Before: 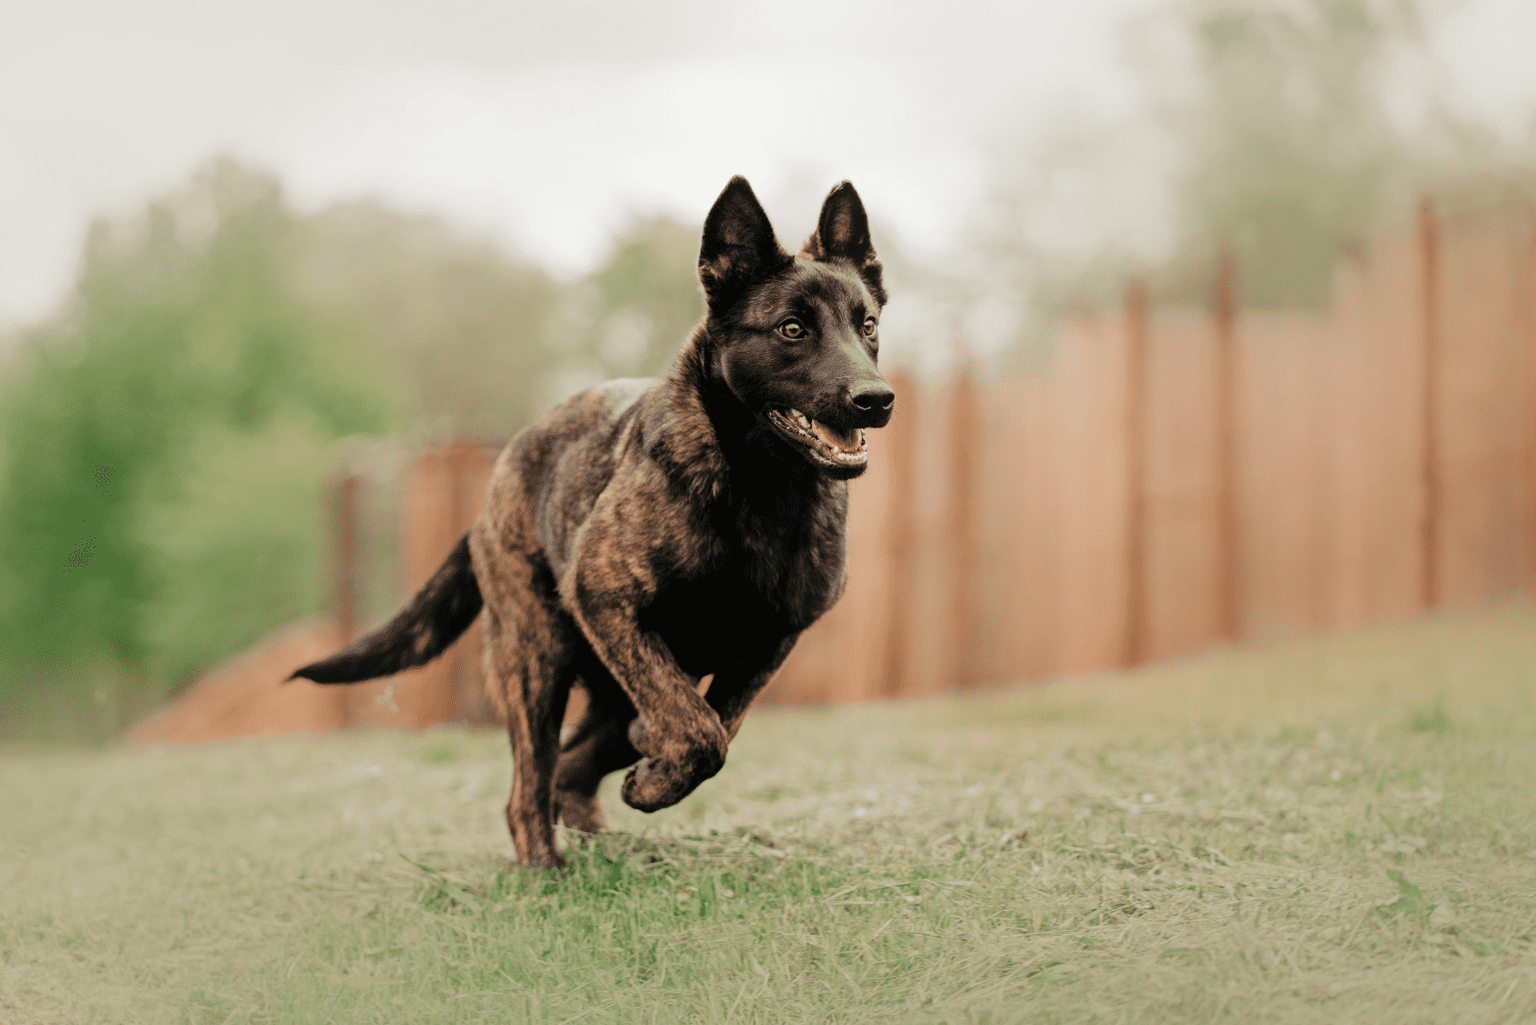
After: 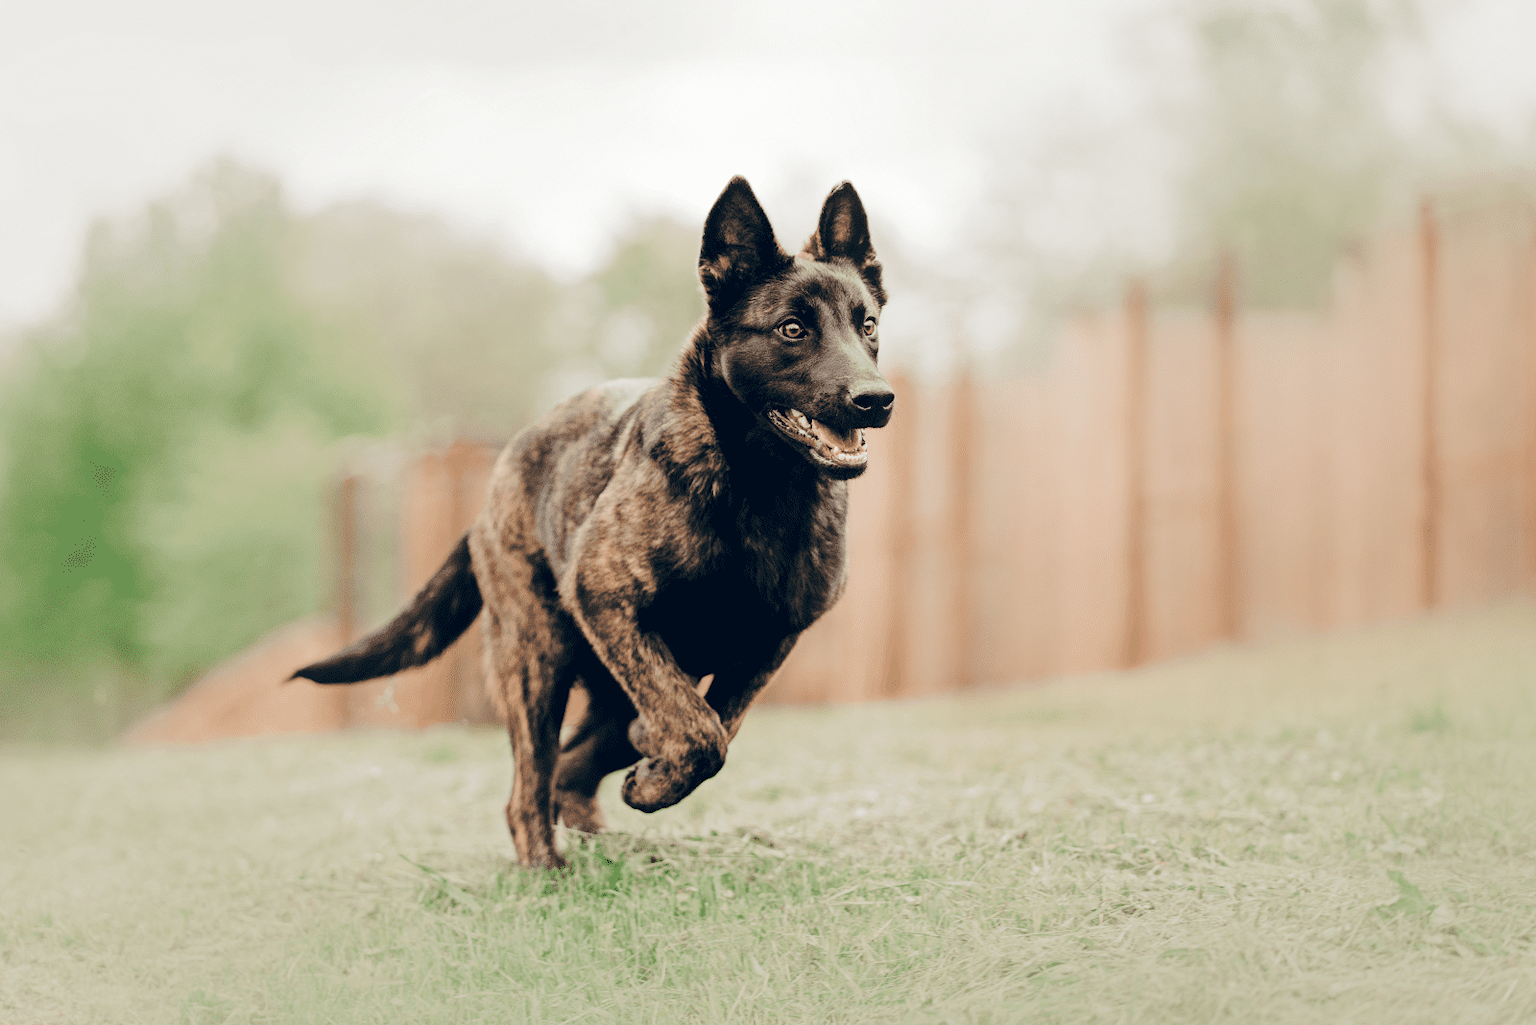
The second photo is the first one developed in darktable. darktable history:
color balance rgb: shadows lift › chroma 3.88%, shadows lift › hue 88.52°, power › hue 214.65°, global offset › chroma 0.1%, global offset › hue 252.4°, contrast 4.45%
base curve: curves: ch0 [(0, 0) (0.158, 0.273) (0.879, 0.895) (1, 1)], preserve colors none
